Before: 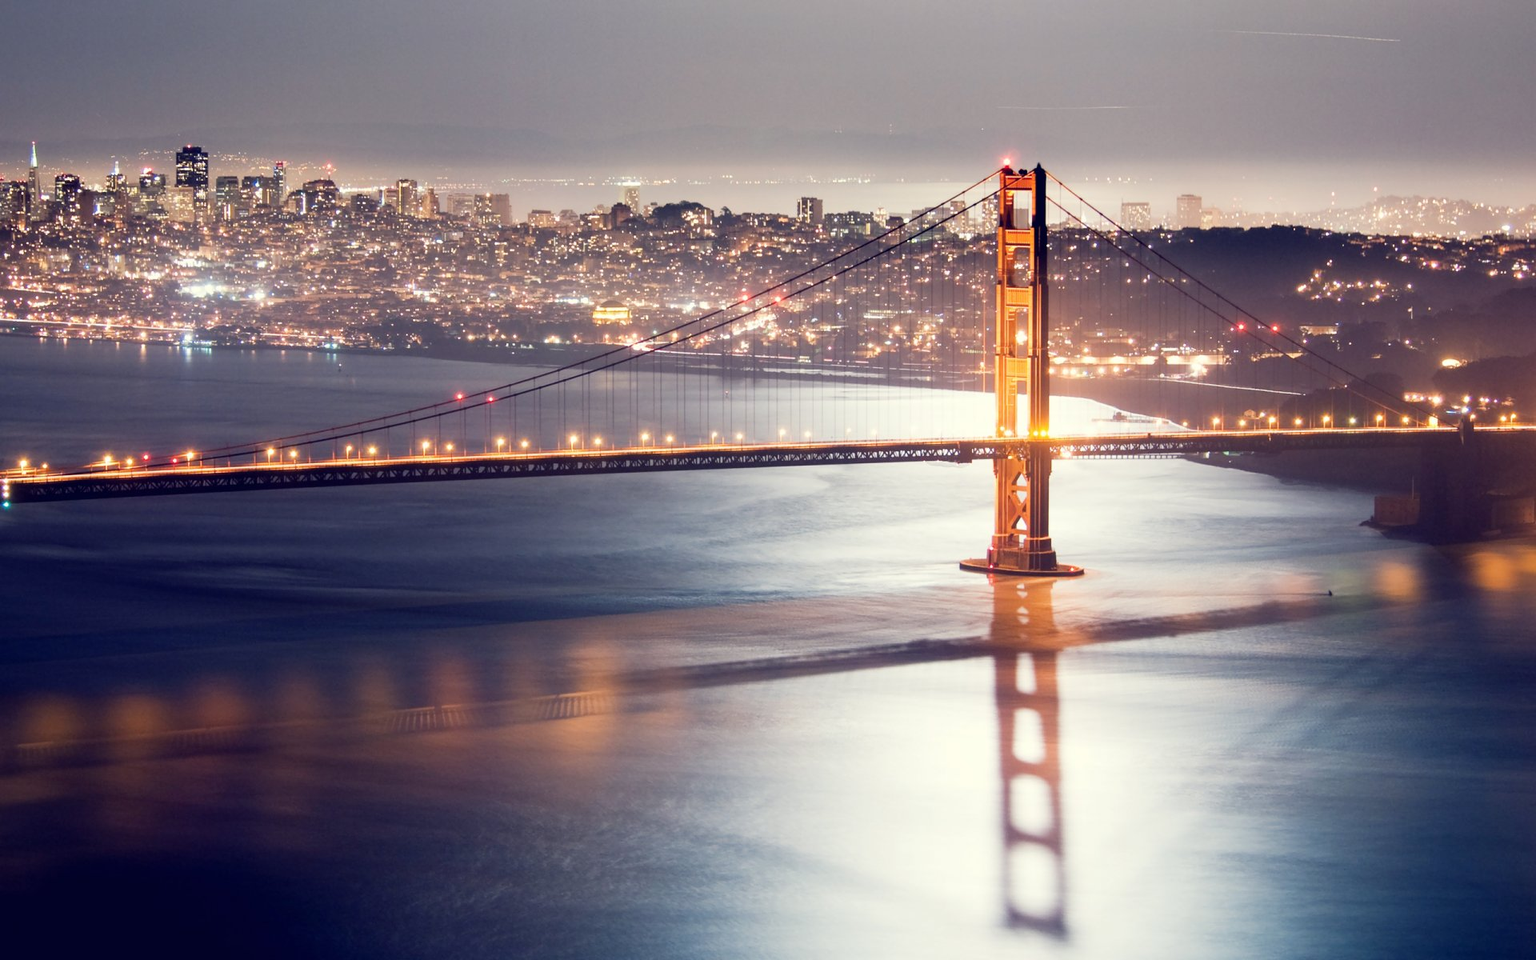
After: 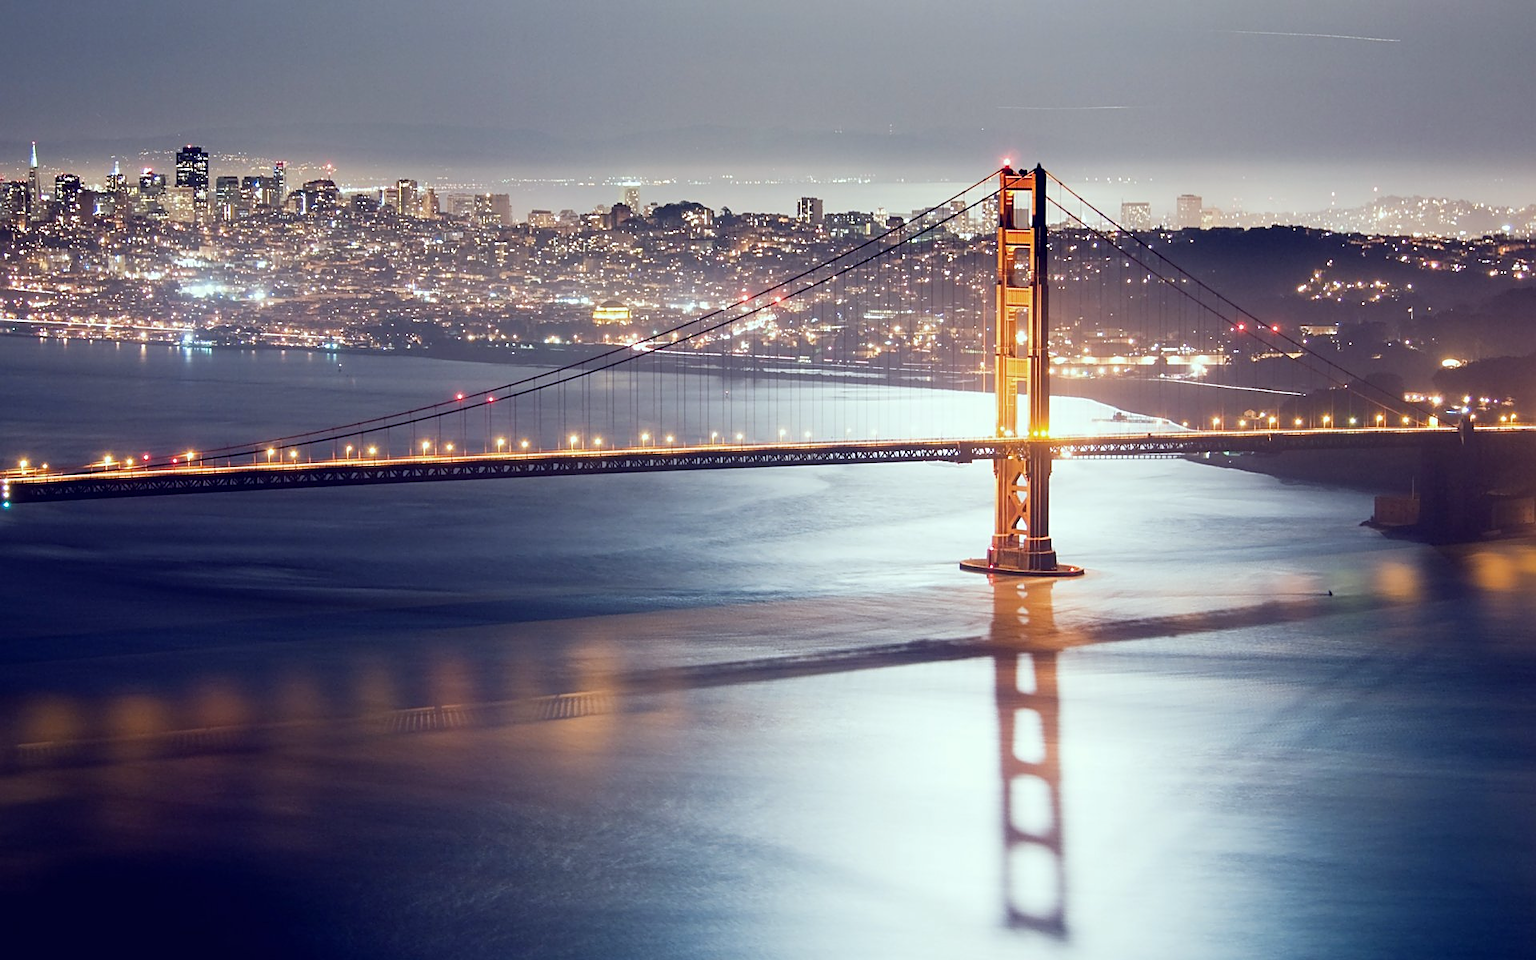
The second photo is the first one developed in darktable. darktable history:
sharpen: on, module defaults
white balance: red 0.925, blue 1.046
